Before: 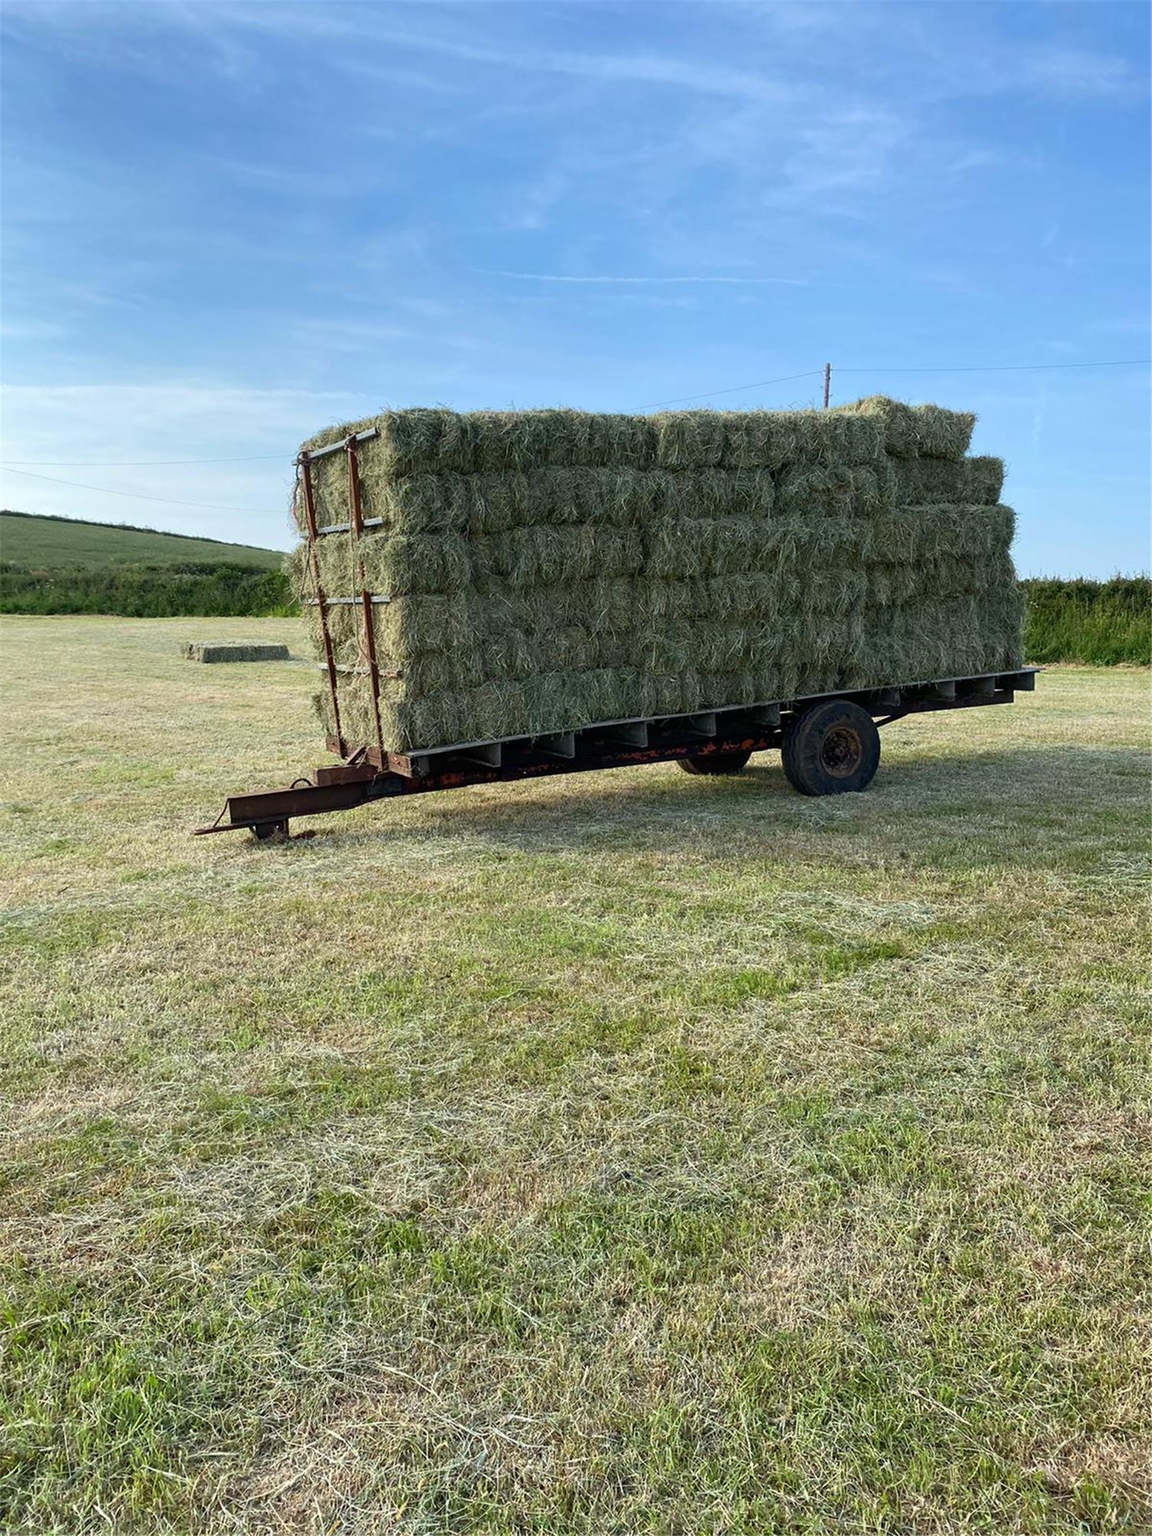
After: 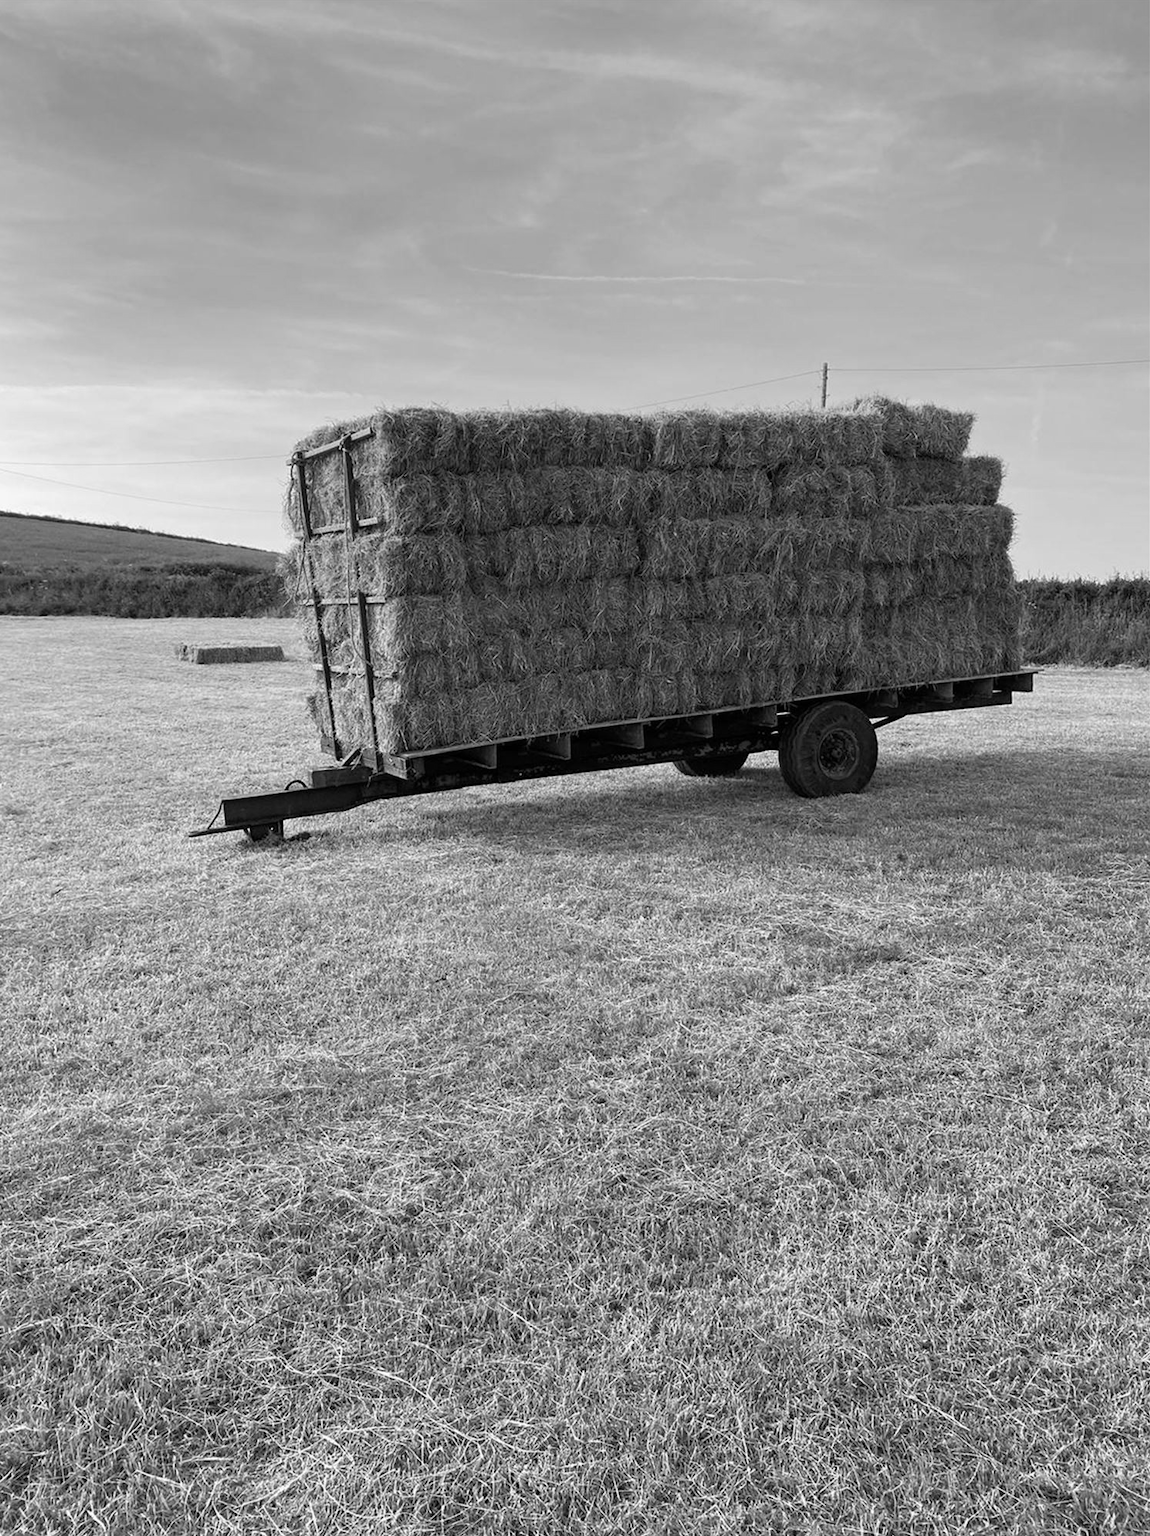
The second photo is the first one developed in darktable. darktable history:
color correction: highlights a* 15.03, highlights b* -25.07
monochrome: on, module defaults
crop and rotate: left 0.614%, top 0.179%, bottom 0.309%
